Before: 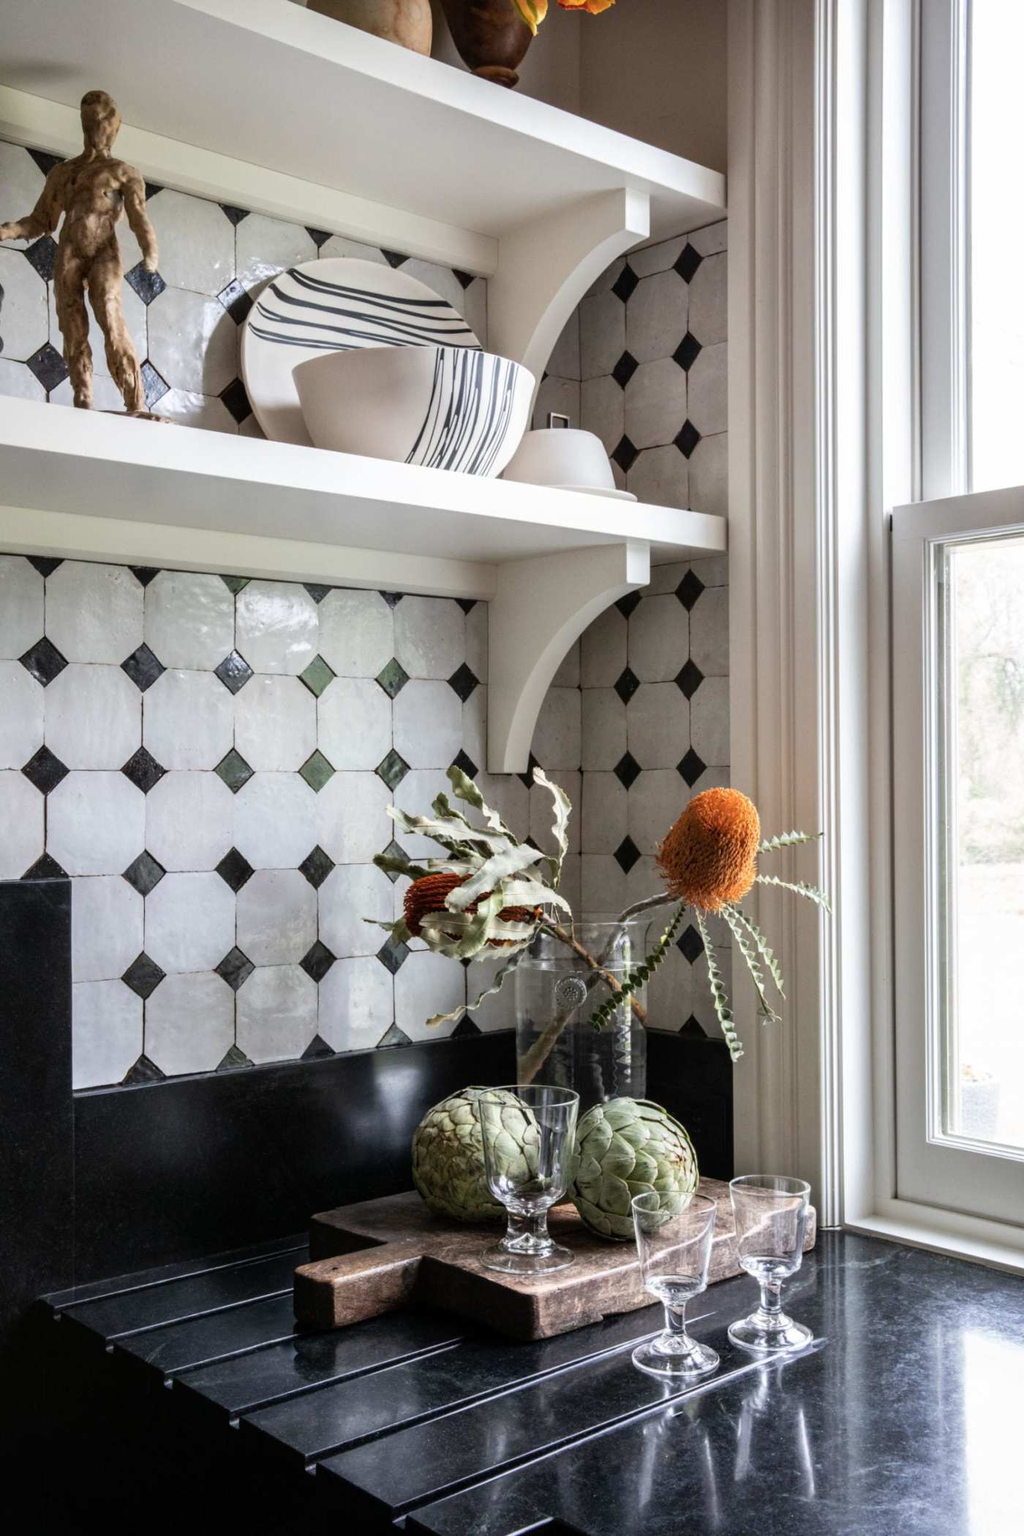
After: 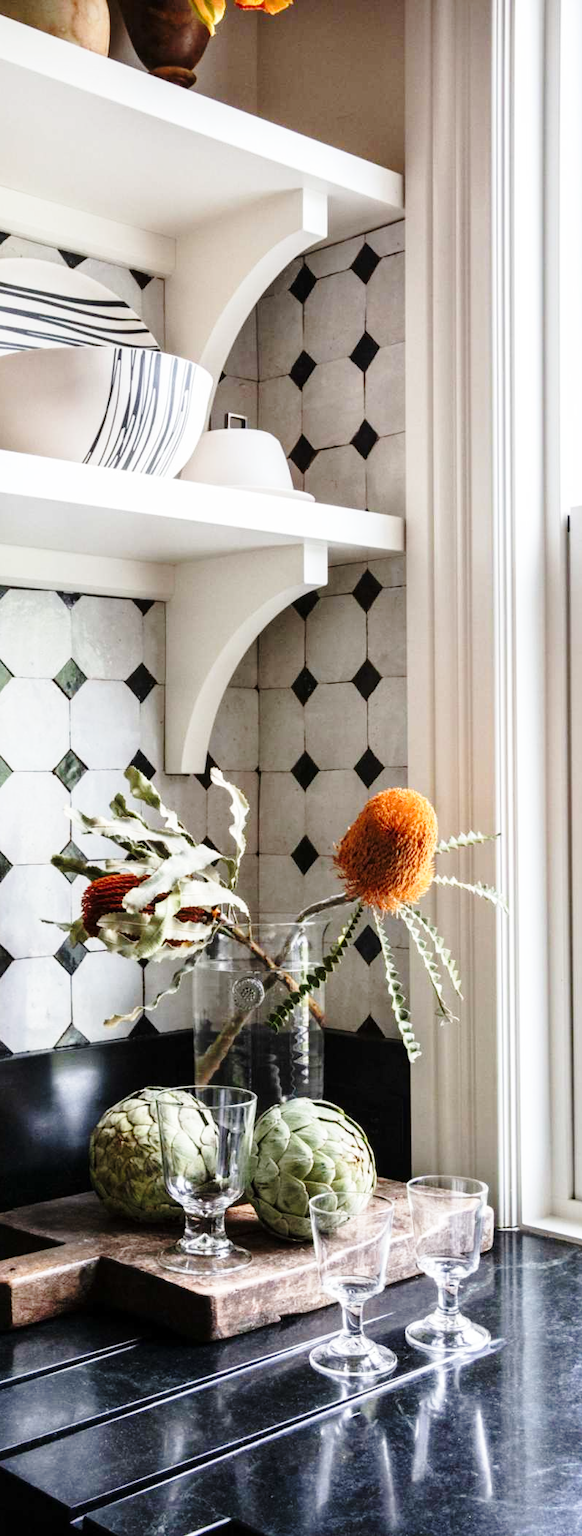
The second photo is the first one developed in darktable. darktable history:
base curve: curves: ch0 [(0, 0) (0.028, 0.03) (0.121, 0.232) (0.46, 0.748) (0.859, 0.968) (1, 1)], exposure shift 0.01, preserve colors none
crop: left 31.54%, top 0.006%, right 11.565%
